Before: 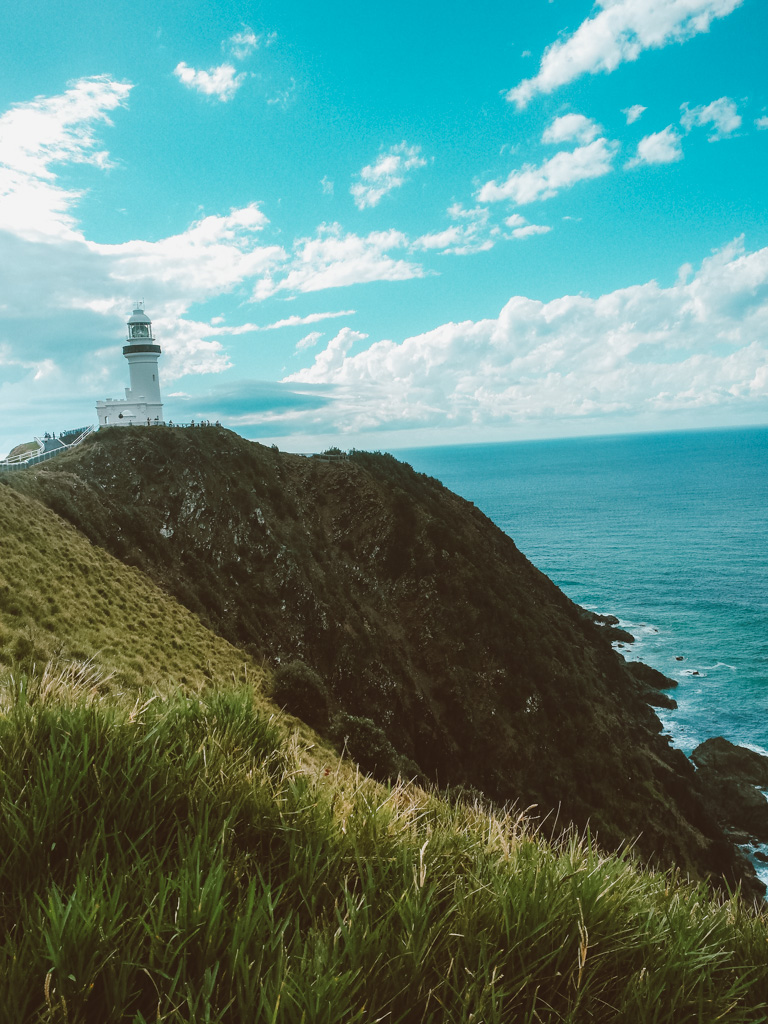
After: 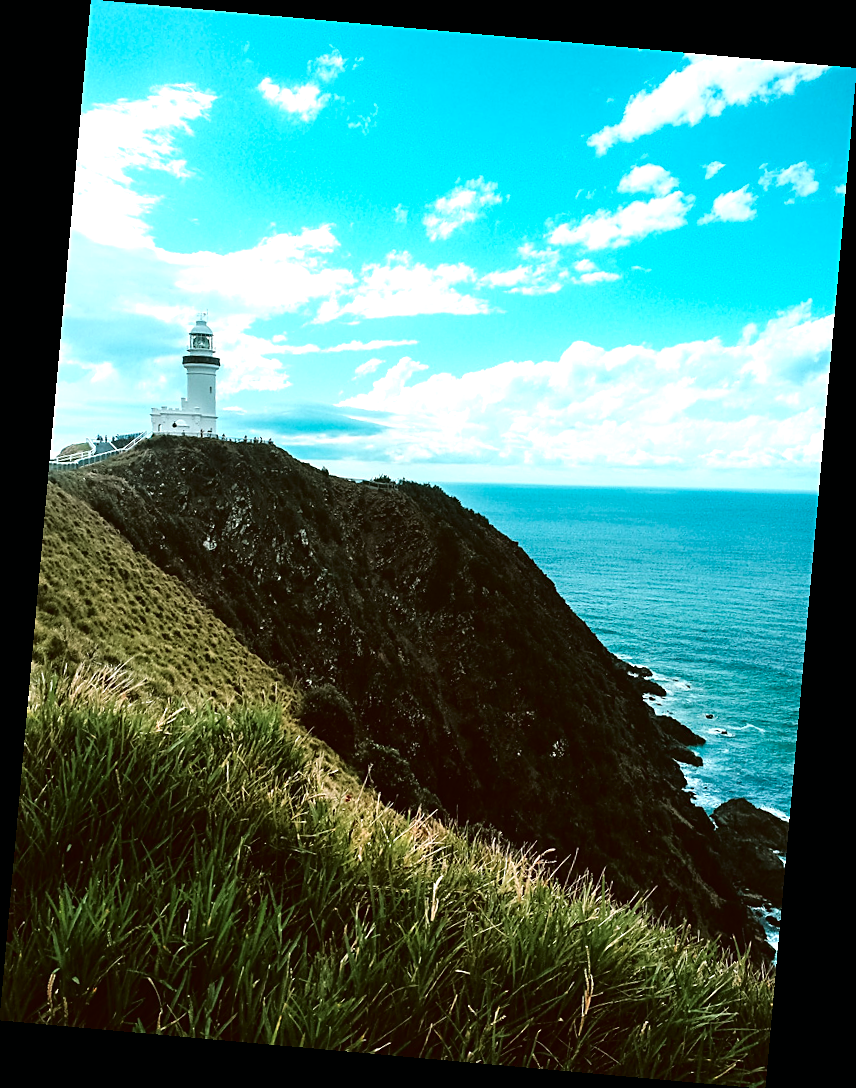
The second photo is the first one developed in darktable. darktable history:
sharpen: on, module defaults
rotate and perspective: rotation 5.12°, automatic cropping off
tone equalizer: -8 EV -0.75 EV, -7 EV -0.7 EV, -6 EV -0.6 EV, -5 EV -0.4 EV, -3 EV 0.4 EV, -2 EV 0.6 EV, -1 EV 0.7 EV, +0 EV 0.75 EV, edges refinement/feathering 500, mask exposure compensation -1.57 EV, preserve details no
tone curve: curves: ch0 [(0, 0) (0.126, 0.061) (0.362, 0.382) (0.498, 0.498) (0.706, 0.712) (1, 1)]; ch1 [(0, 0) (0.5, 0.497) (0.55, 0.578) (1, 1)]; ch2 [(0, 0) (0.44, 0.424) (0.489, 0.486) (0.537, 0.538) (1, 1)], color space Lab, independent channels, preserve colors none
